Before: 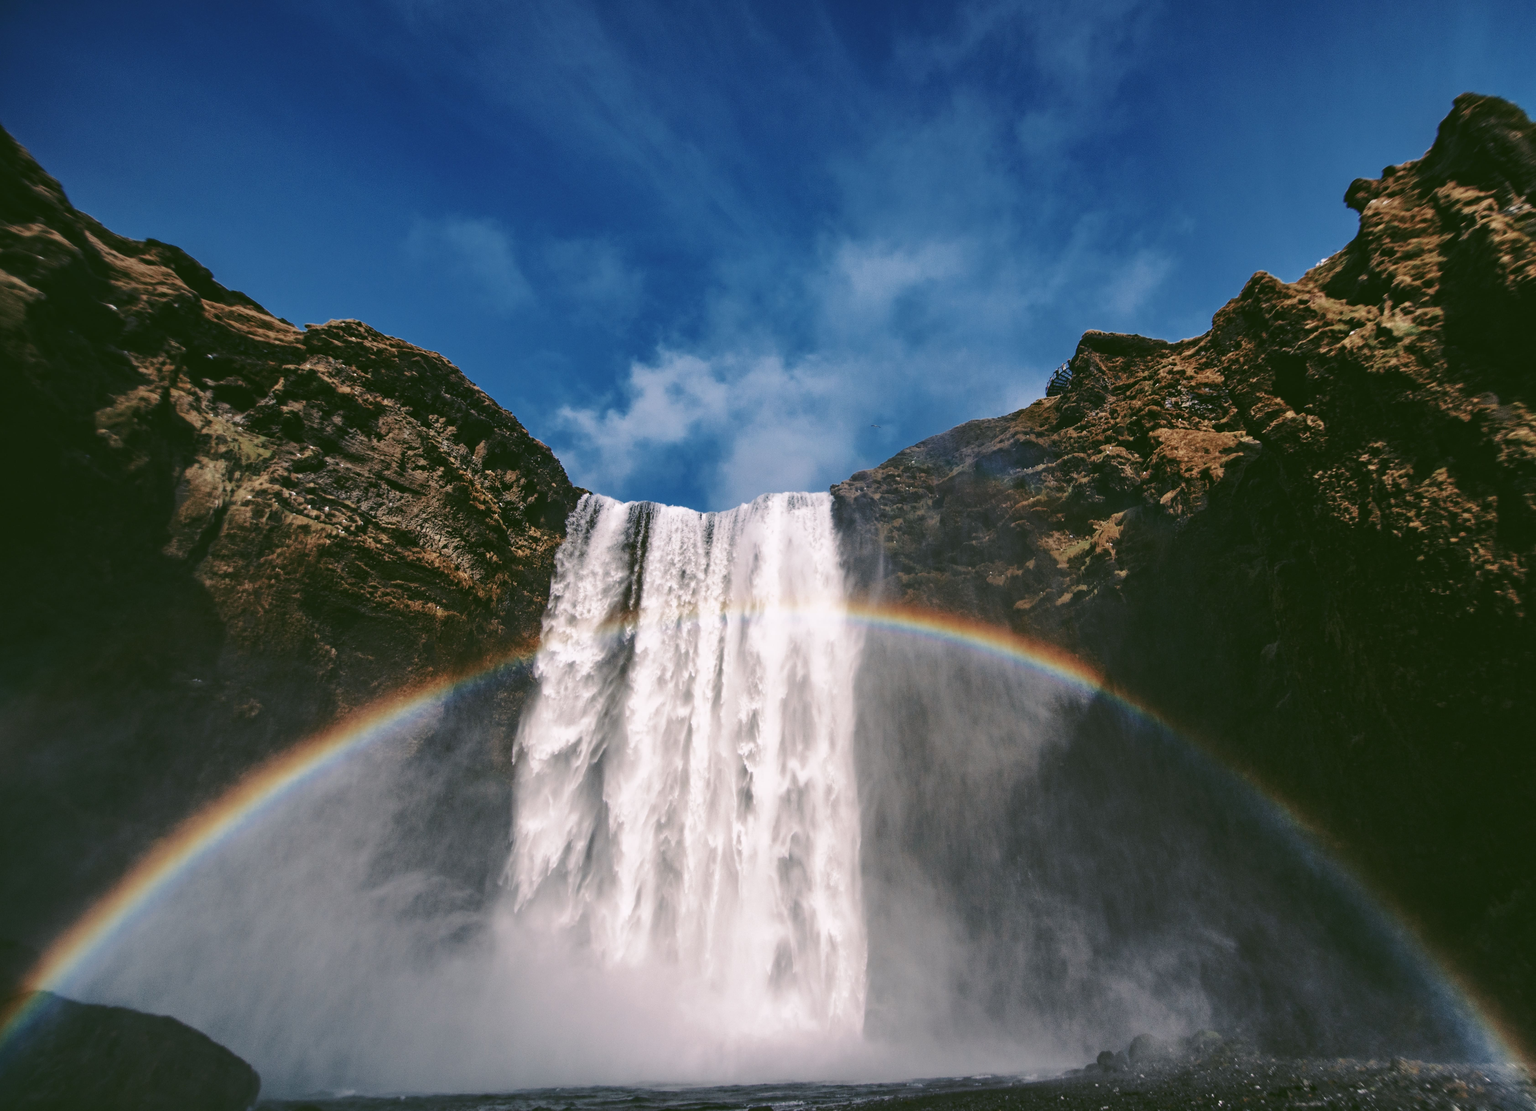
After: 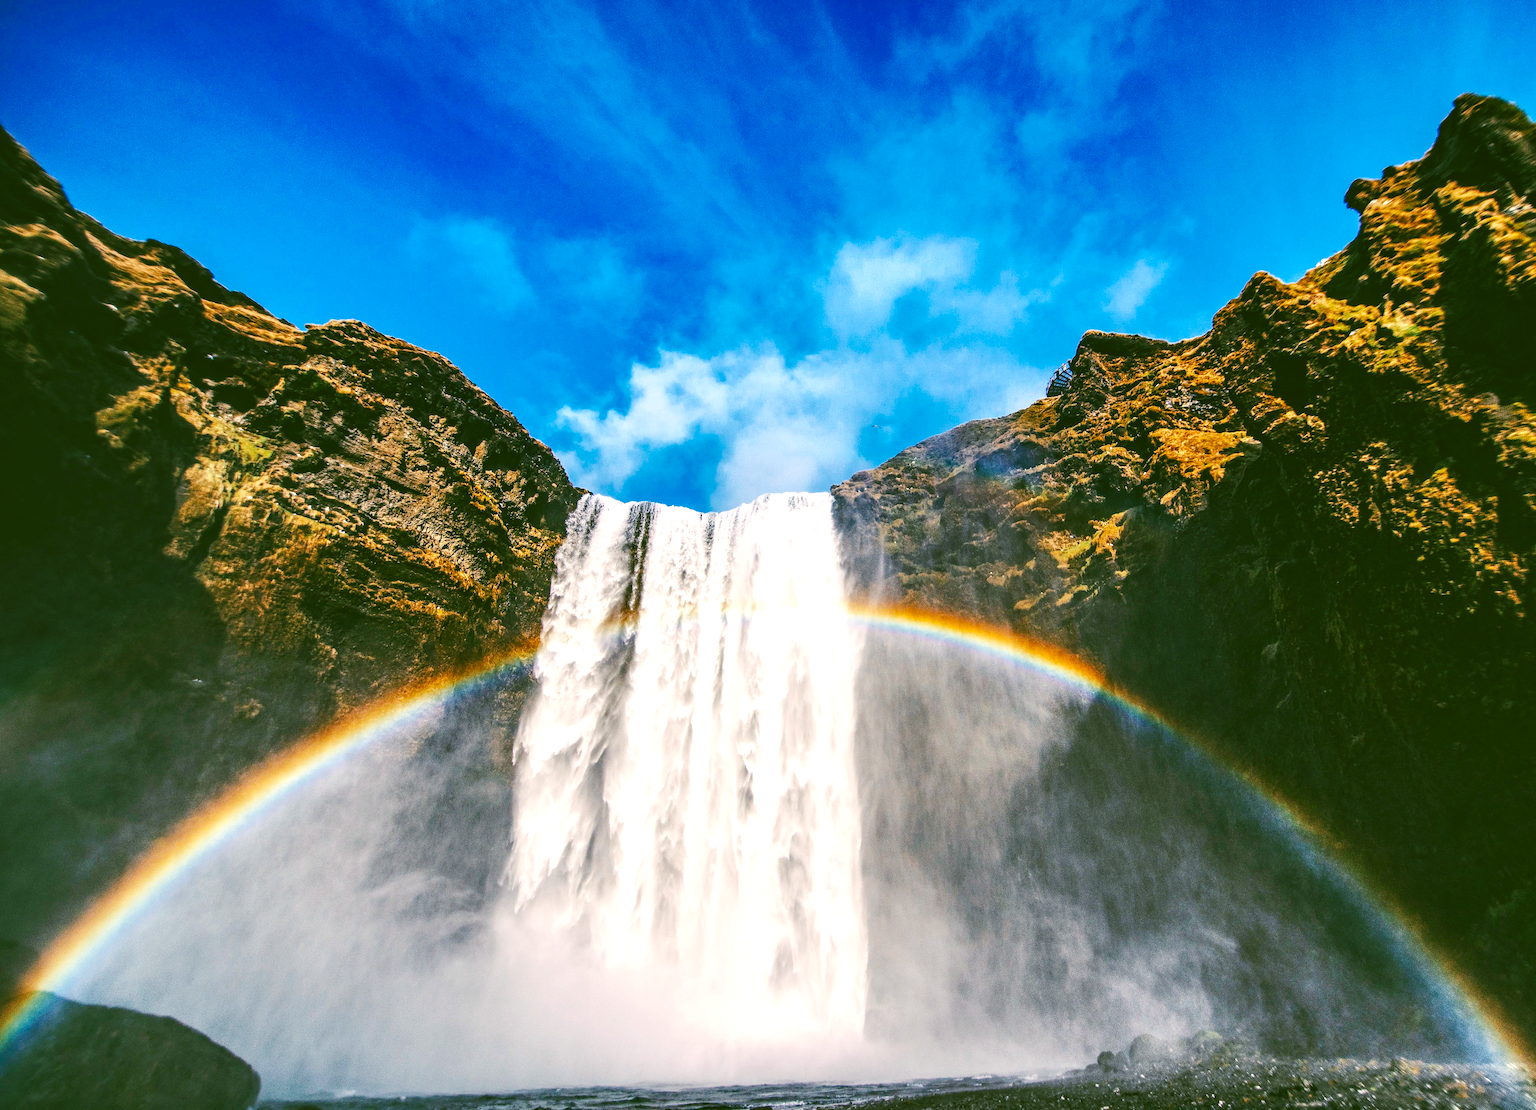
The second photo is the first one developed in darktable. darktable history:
color correction: highlights a* -1.04, highlights b* 4.61, shadows a* 3.59
color balance rgb: global offset › luminance 0.49%, linear chroma grading › global chroma 32.784%, perceptual saturation grading › global saturation 19.65%, contrast -19.468%
local contrast: detail 160%
sharpen: on, module defaults
base curve: curves: ch0 [(0, 0) (0.032, 0.037) (0.105, 0.228) (0.435, 0.76) (0.856, 0.983) (1, 1)], preserve colors none
